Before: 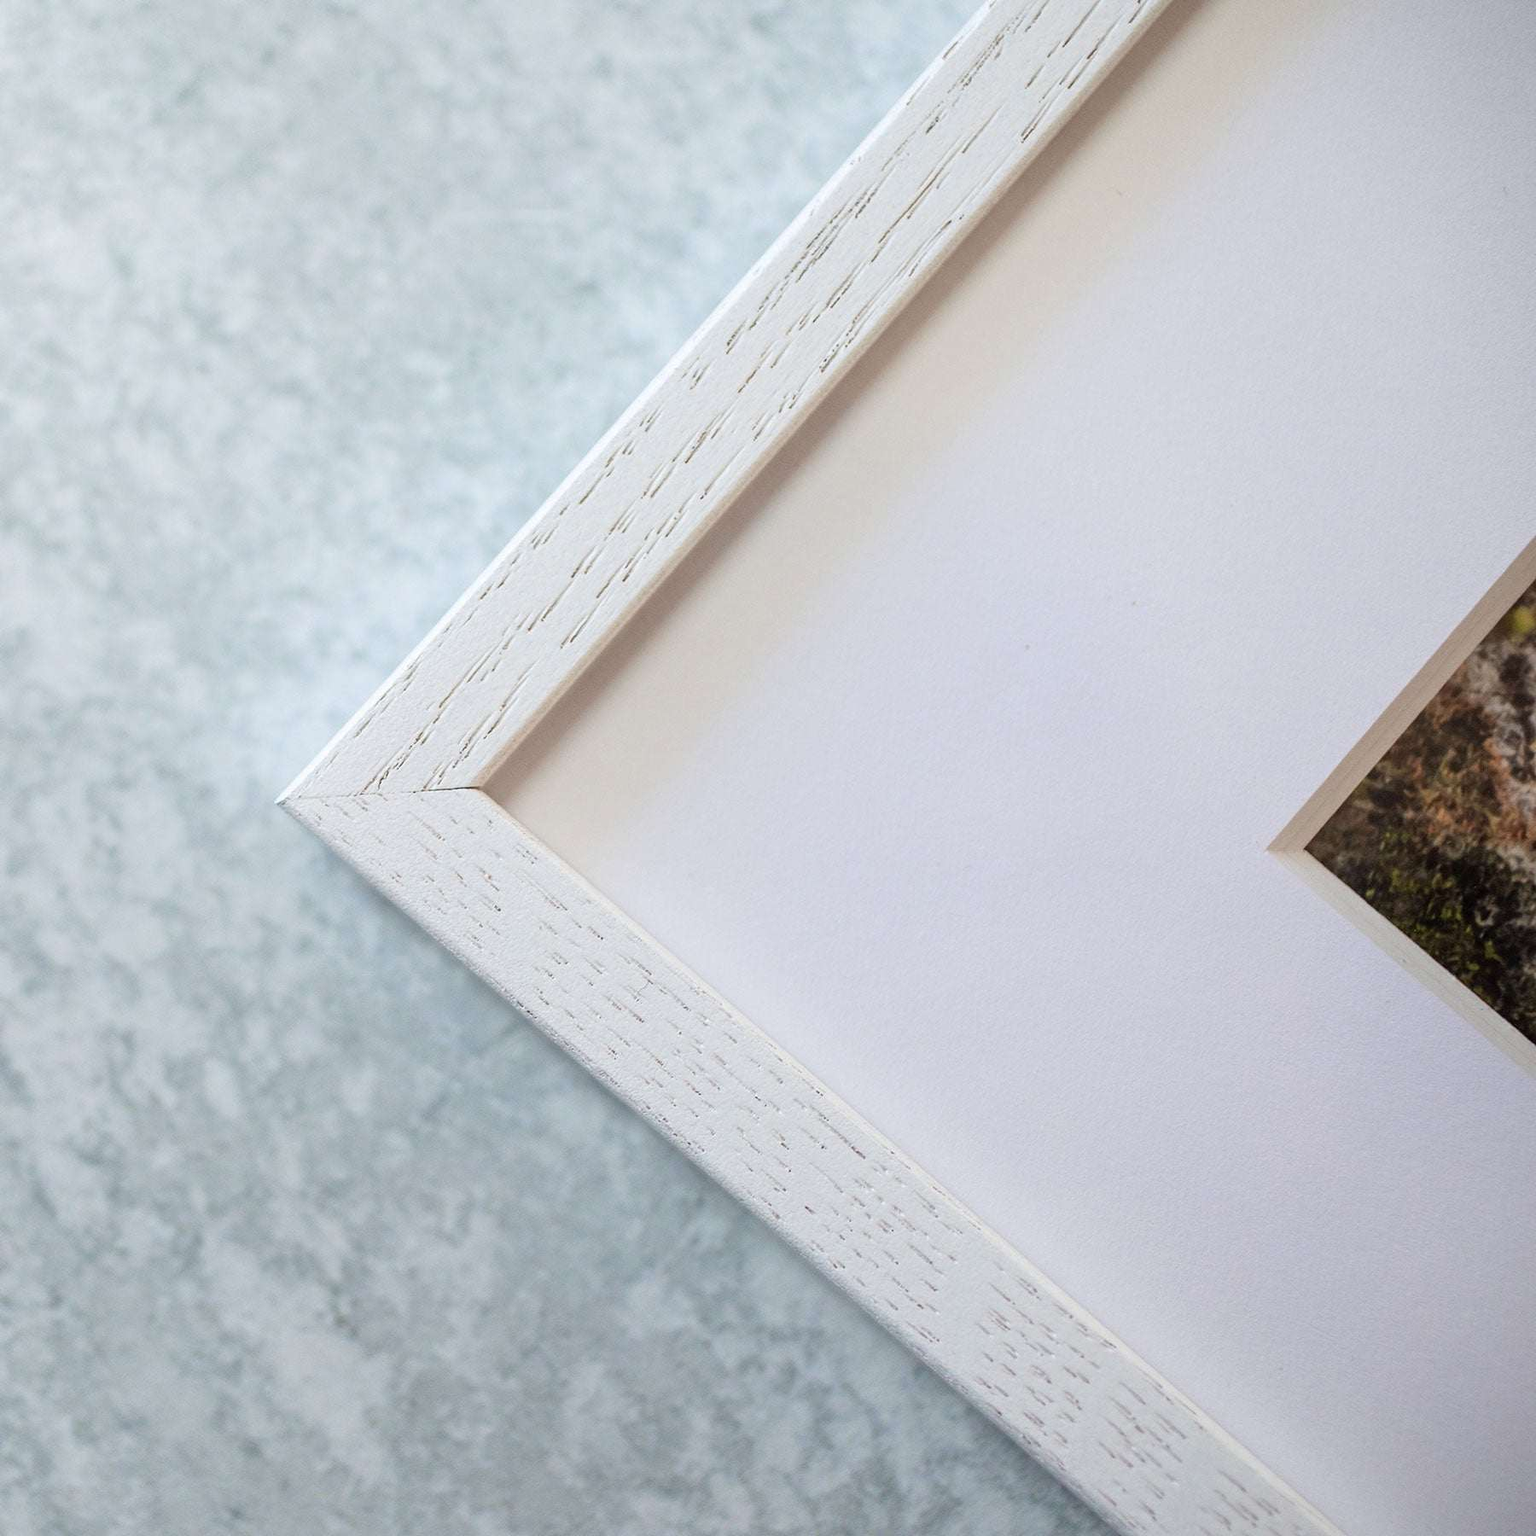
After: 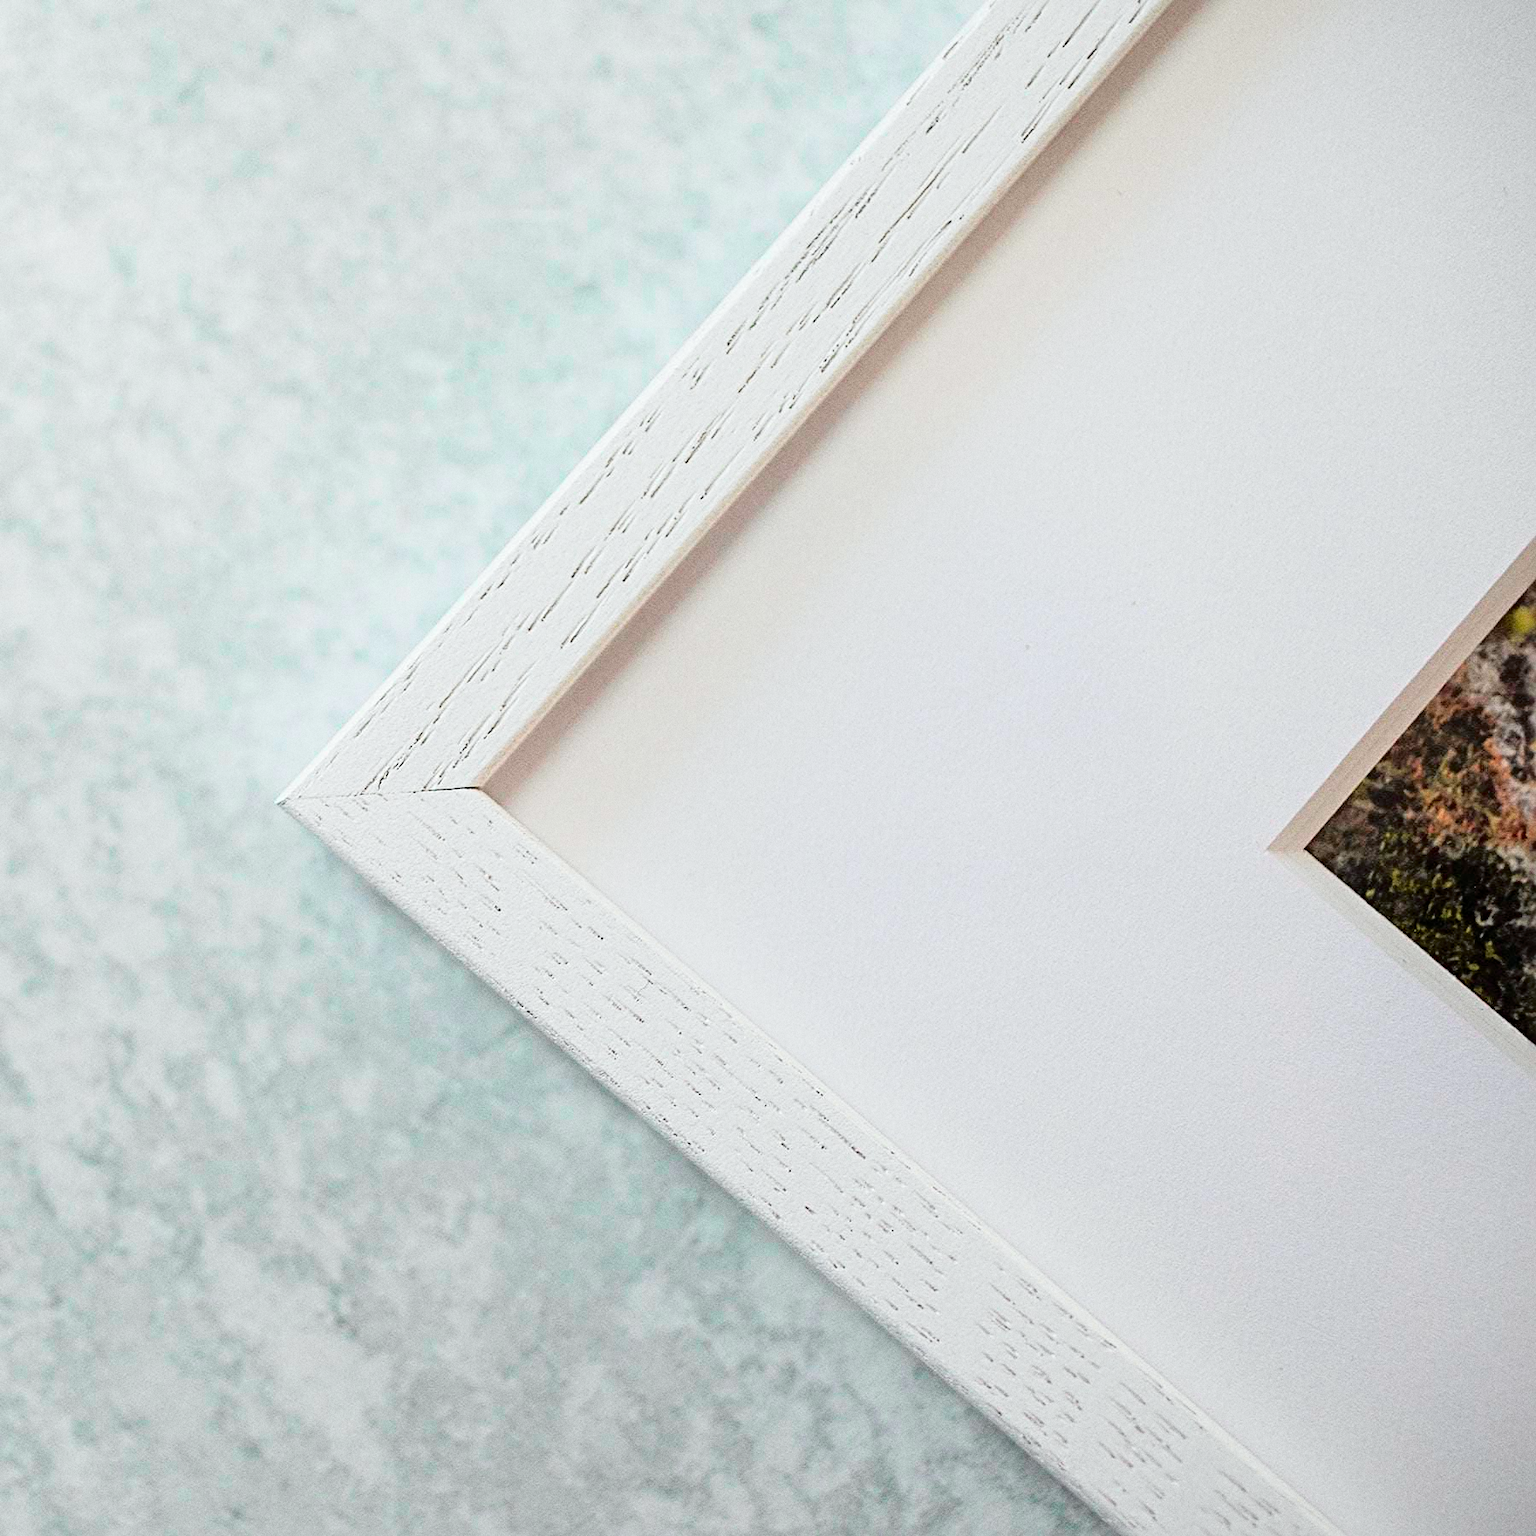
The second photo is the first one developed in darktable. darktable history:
sharpen: radius 4
grain: coarseness 0.47 ISO
tone curve: curves: ch0 [(0, 0) (0.135, 0.09) (0.326, 0.386) (0.489, 0.573) (0.663, 0.749) (0.854, 0.897) (1, 0.974)]; ch1 [(0, 0) (0.366, 0.367) (0.475, 0.453) (0.494, 0.493) (0.504, 0.497) (0.544, 0.569) (0.562, 0.605) (0.622, 0.694) (1, 1)]; ch2 [(0, 0) (0.333, 0.346) (0.375, 0.375) (0.424, 0.43) (0.476, 0.492) (0.502, 0.503) (0.533, 0.534) (0.572, 0.603) (0.605, 0.656) (0.641, 0.709) (1, 1)], color space Lab, independent channels, preserve colors none
contrast brightness saturation: saturation -0.05
